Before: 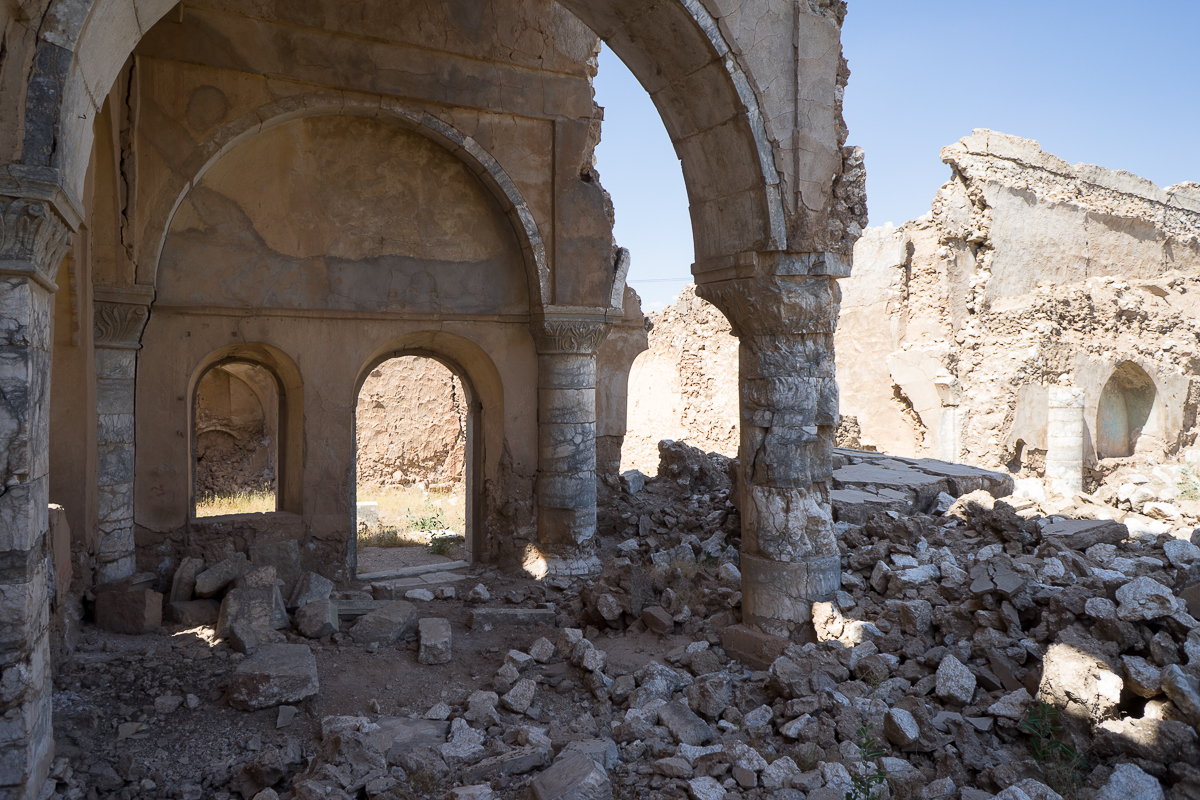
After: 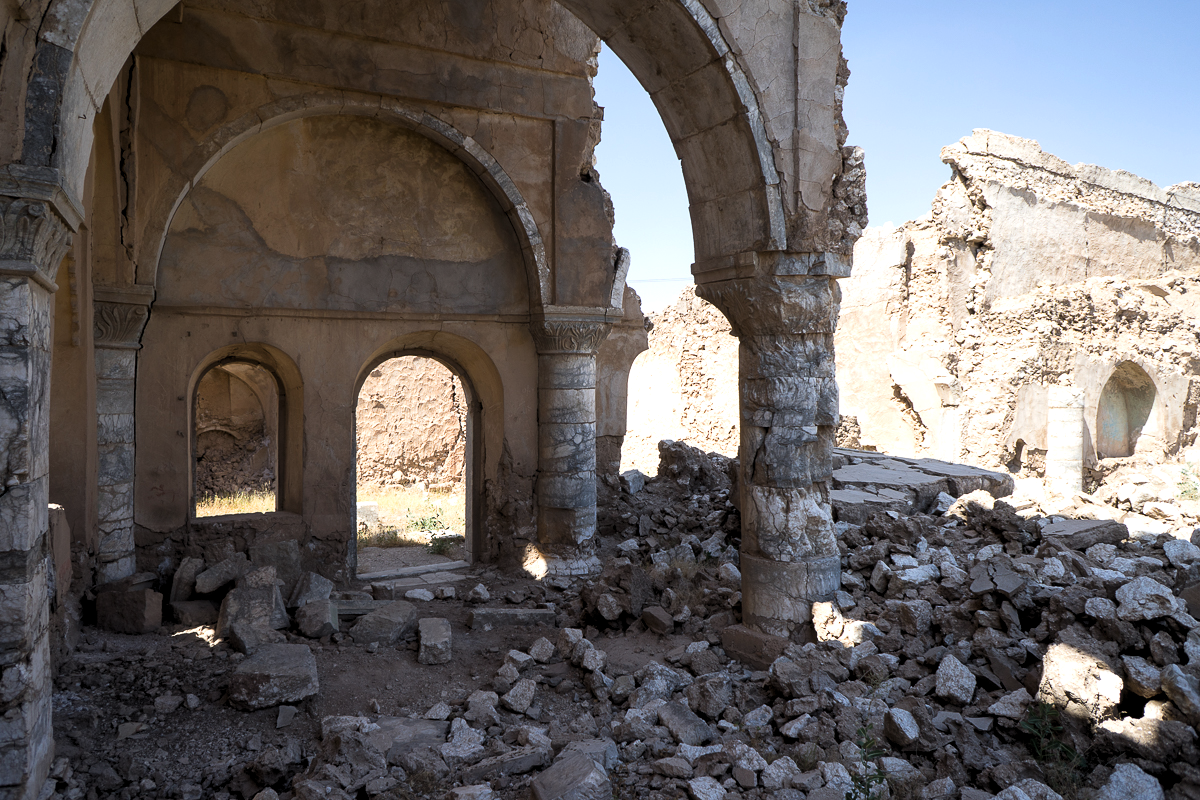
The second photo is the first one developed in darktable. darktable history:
levels: white 99.96%, levels [0.062, 0.494, 0.925]
